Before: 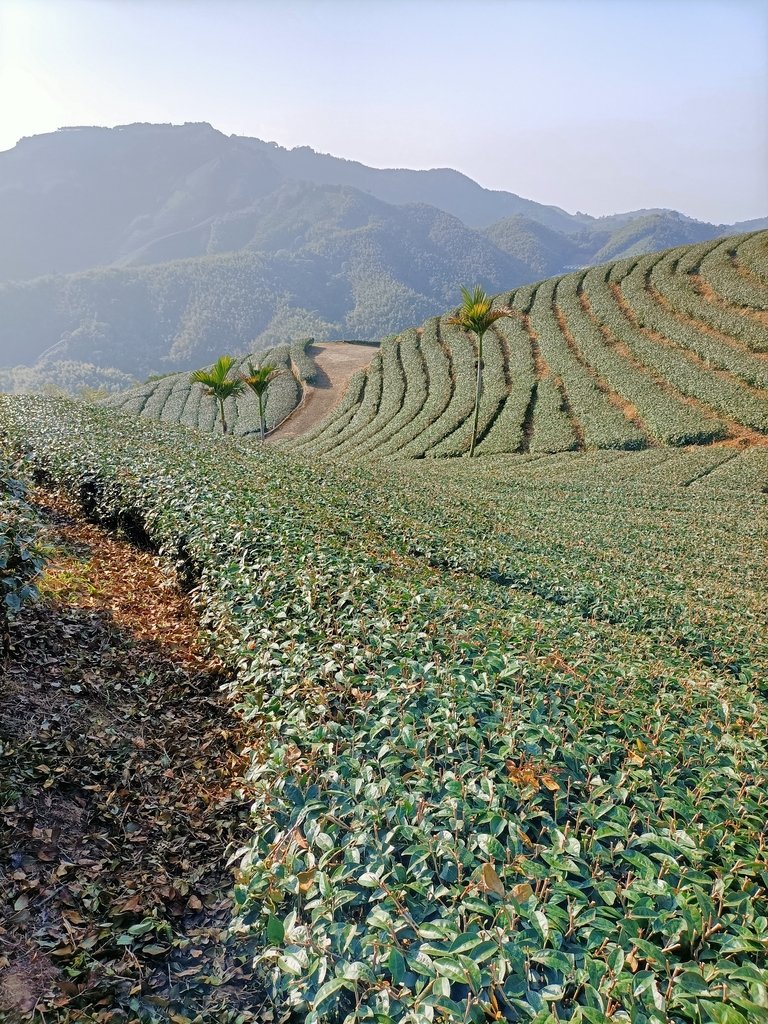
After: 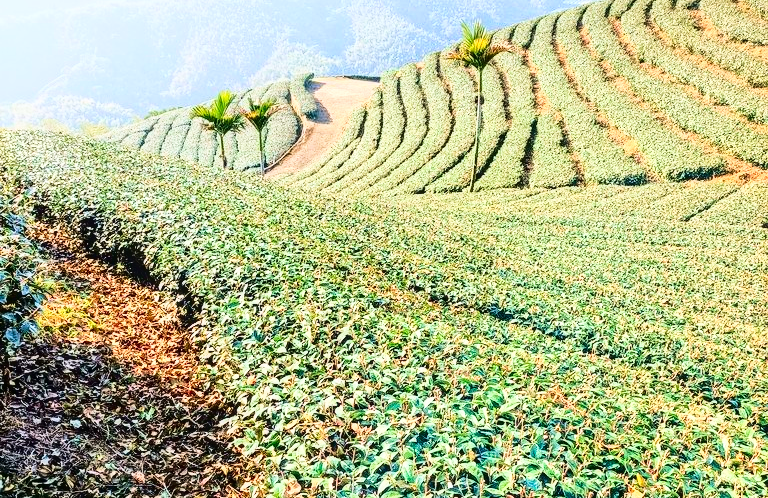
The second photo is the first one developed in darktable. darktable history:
local contrast: on, module defaults
velvia: on, module defaults
crop and rotate: top 25.922%, bottom 25.43%
base curve: curves: ch0 [(0, 0) (0.018, 0.026) (0.143, 0.37) (0.33, 0.731) (0.458, 0.853) (0.735, 0.965) (0.905, 0.986) (1, 1)]
exposure: black level correction 0, exposure 0.5 EV, compensate highlight preservation false
contrast brightness saturation: contrast 0.192, brightness -0.239, saturation 0.116
